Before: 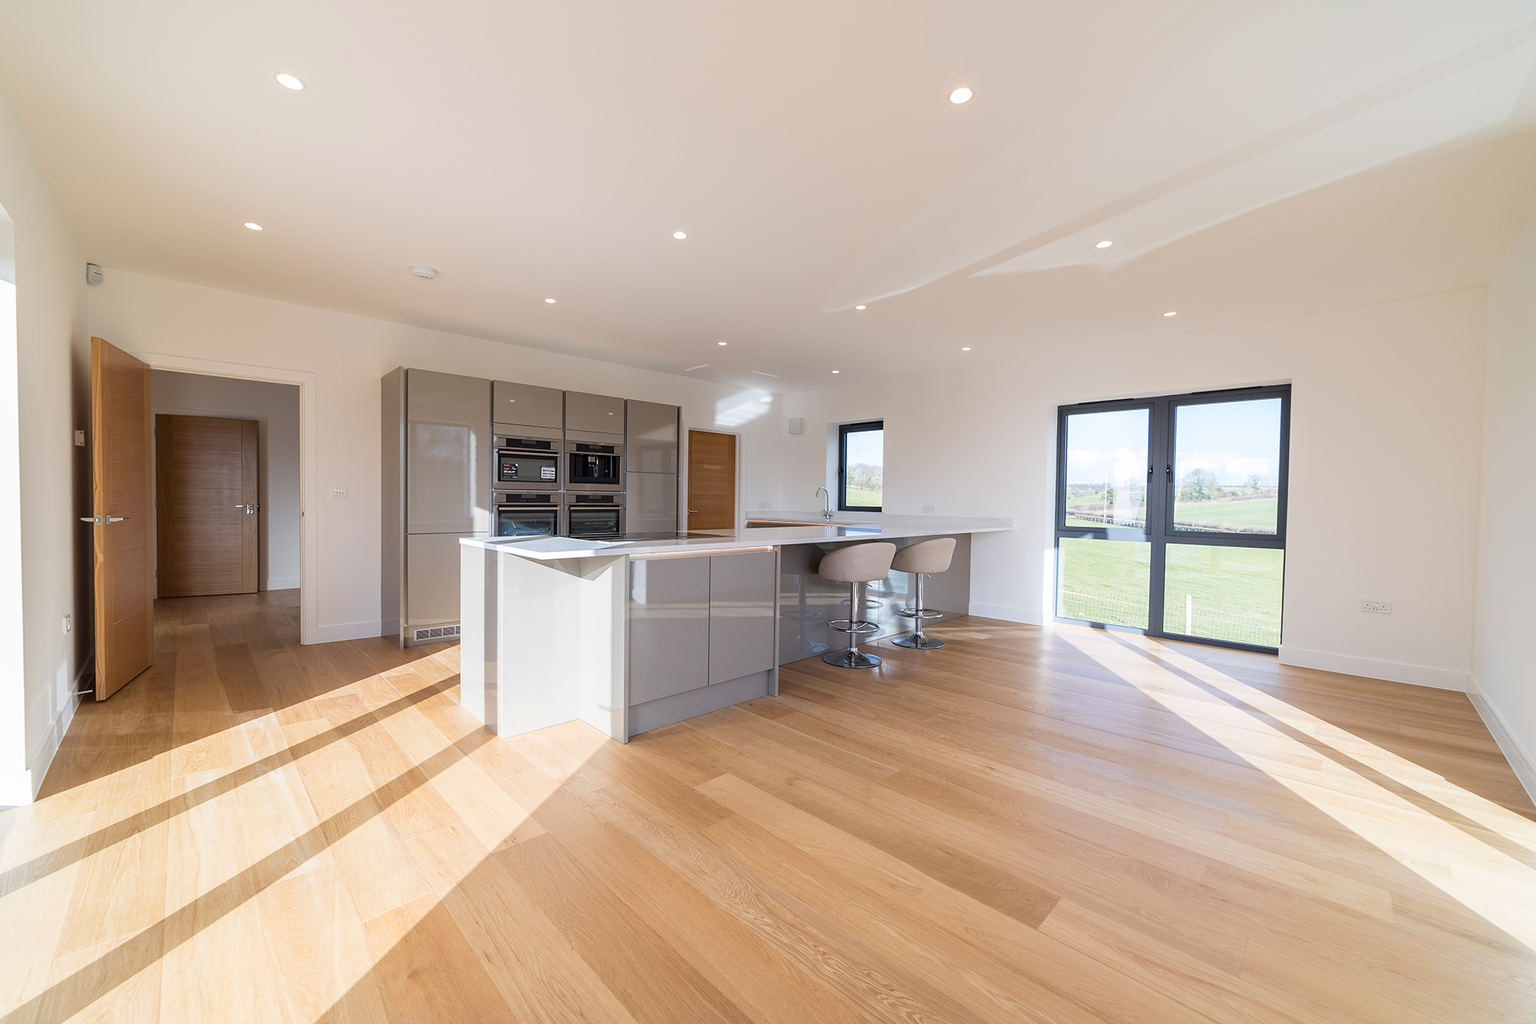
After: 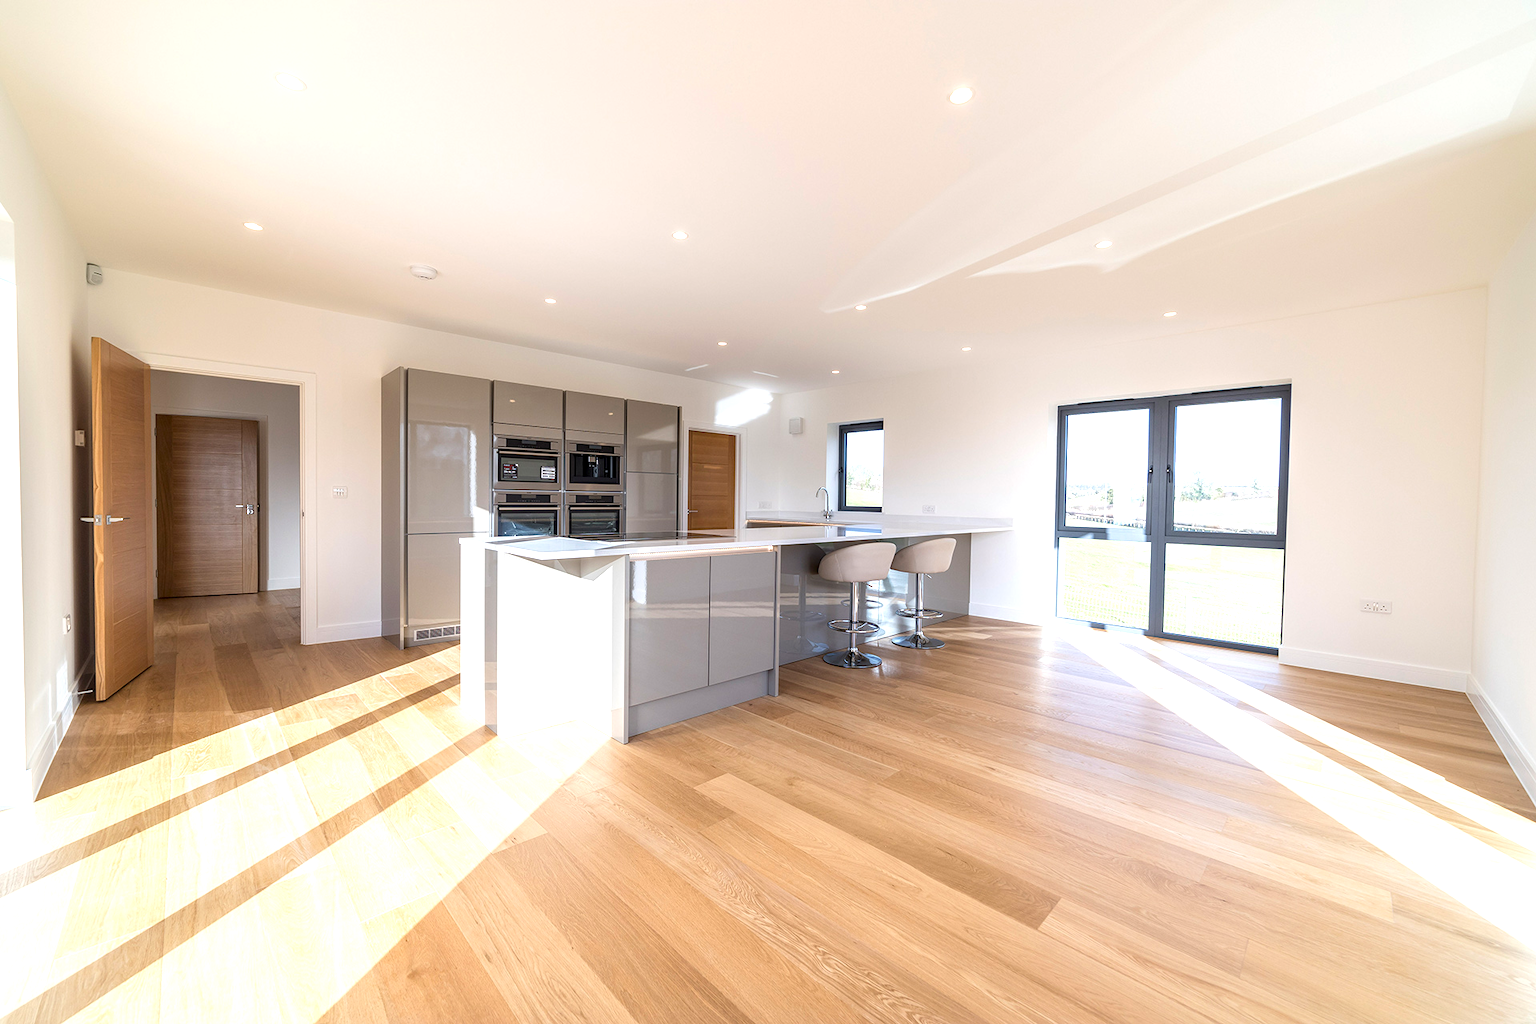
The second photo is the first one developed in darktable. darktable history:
exposure: exposure 0.554 EV, compensate highlight preservation false
local contrast: on, module defaults
